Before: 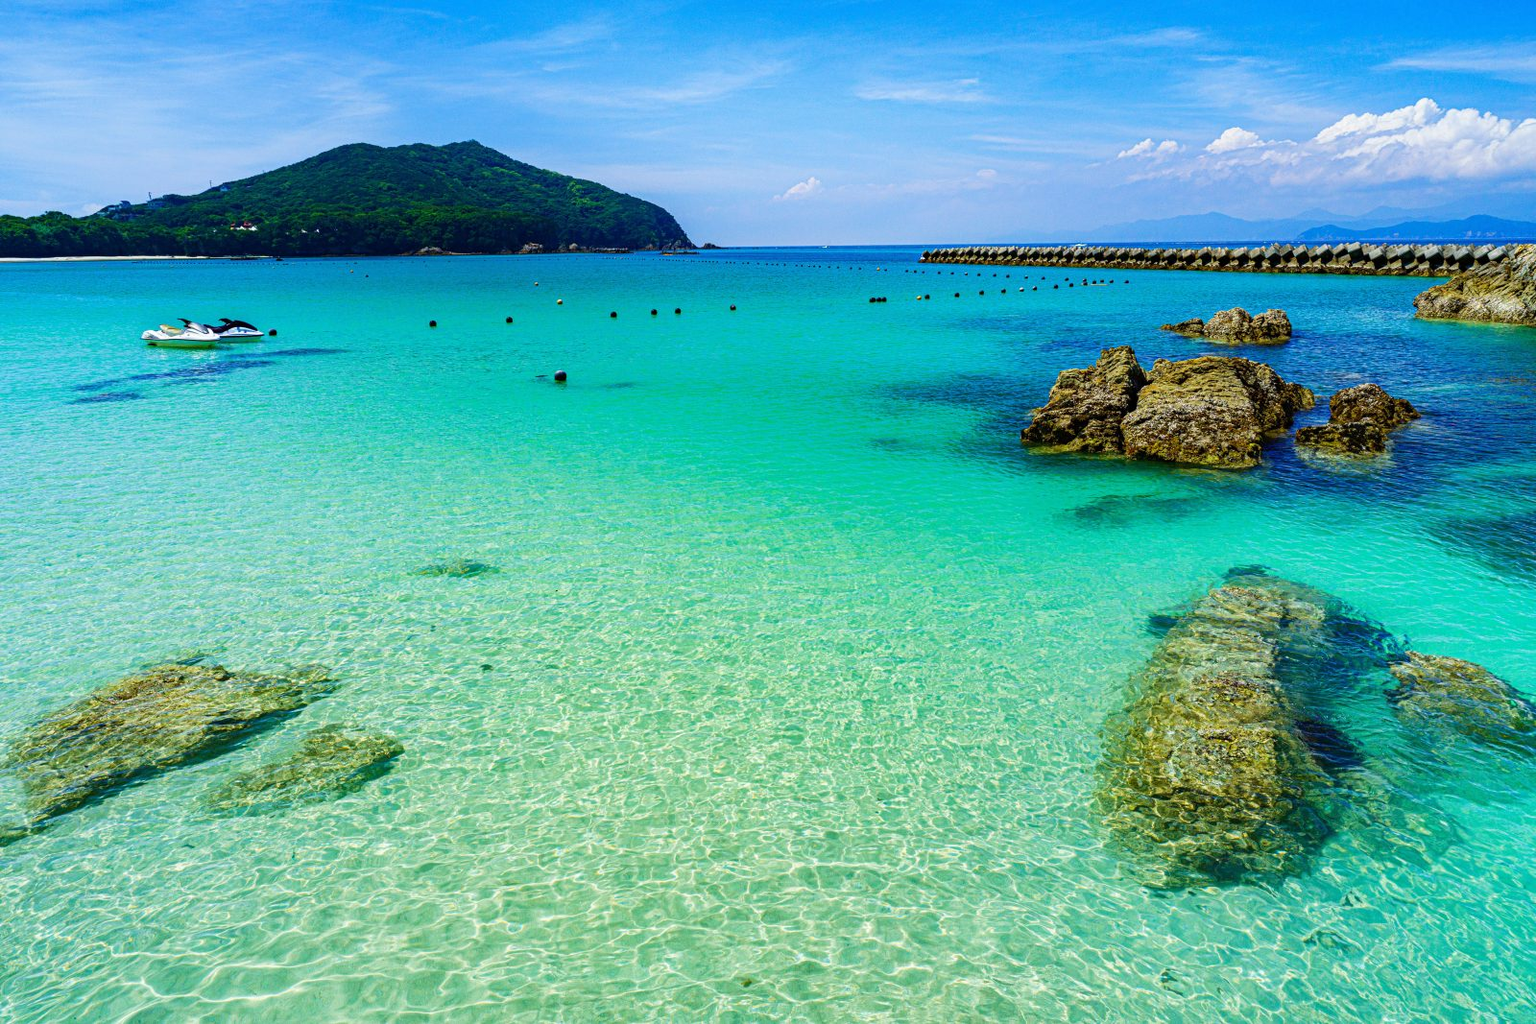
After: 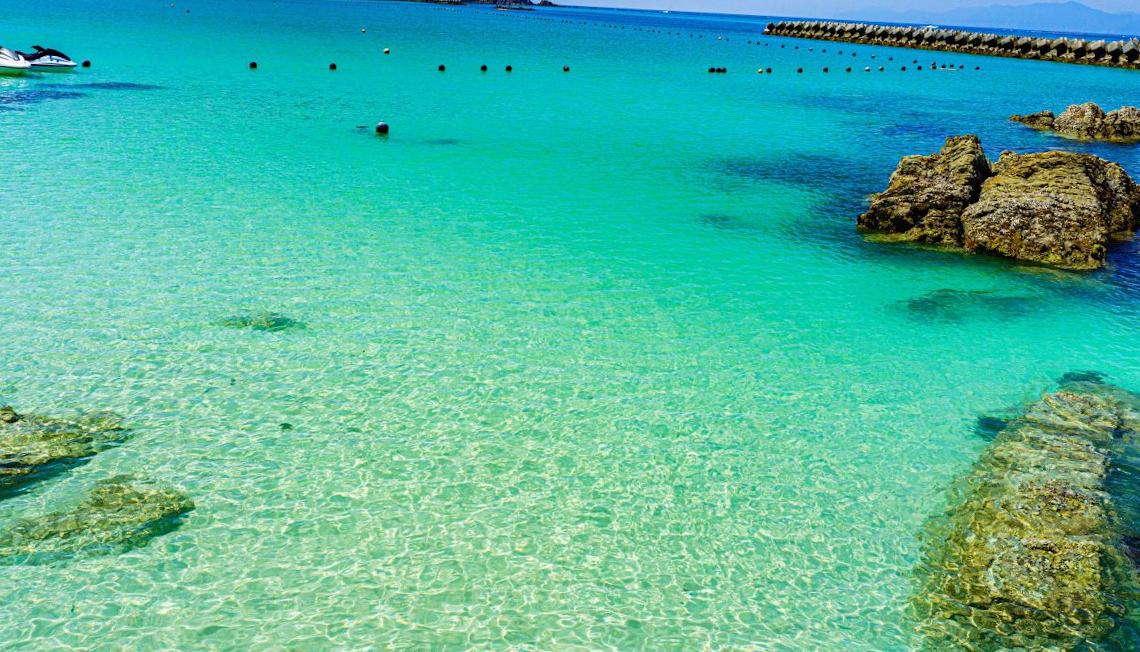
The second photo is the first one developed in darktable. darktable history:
crop and rotate: angle -3.69°, left 9.763%, top 20.941%, right 12.252%, bottom 12.098%
